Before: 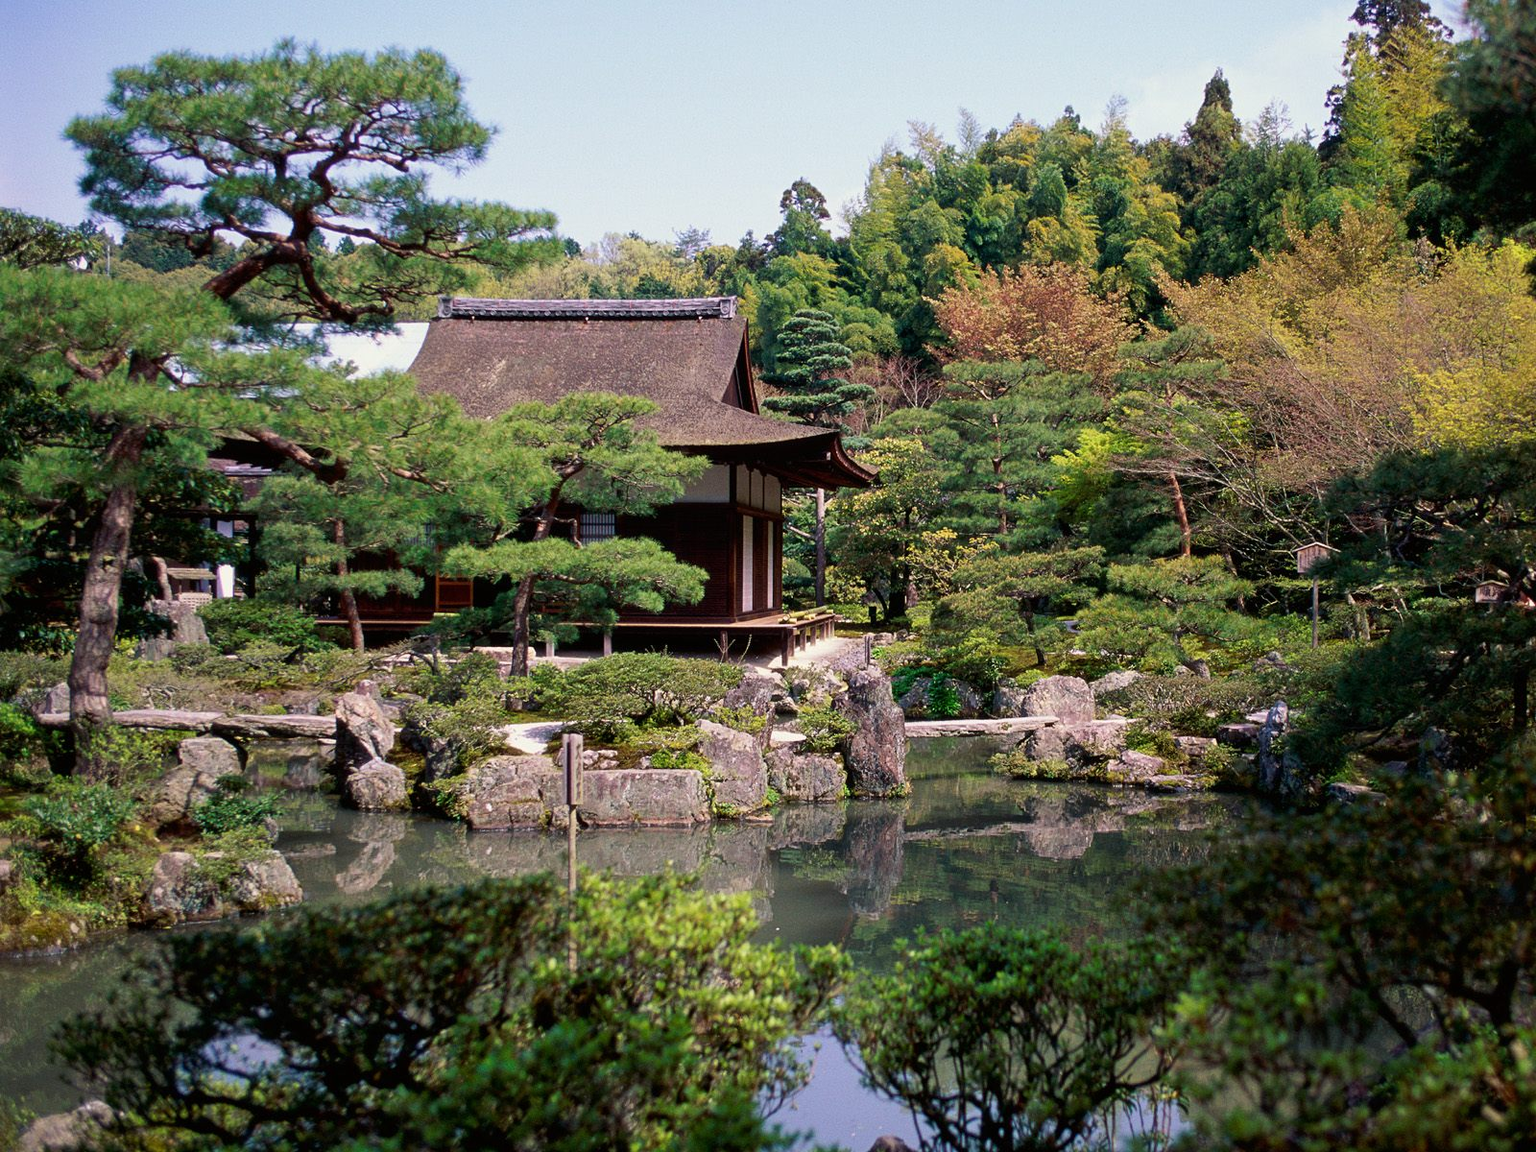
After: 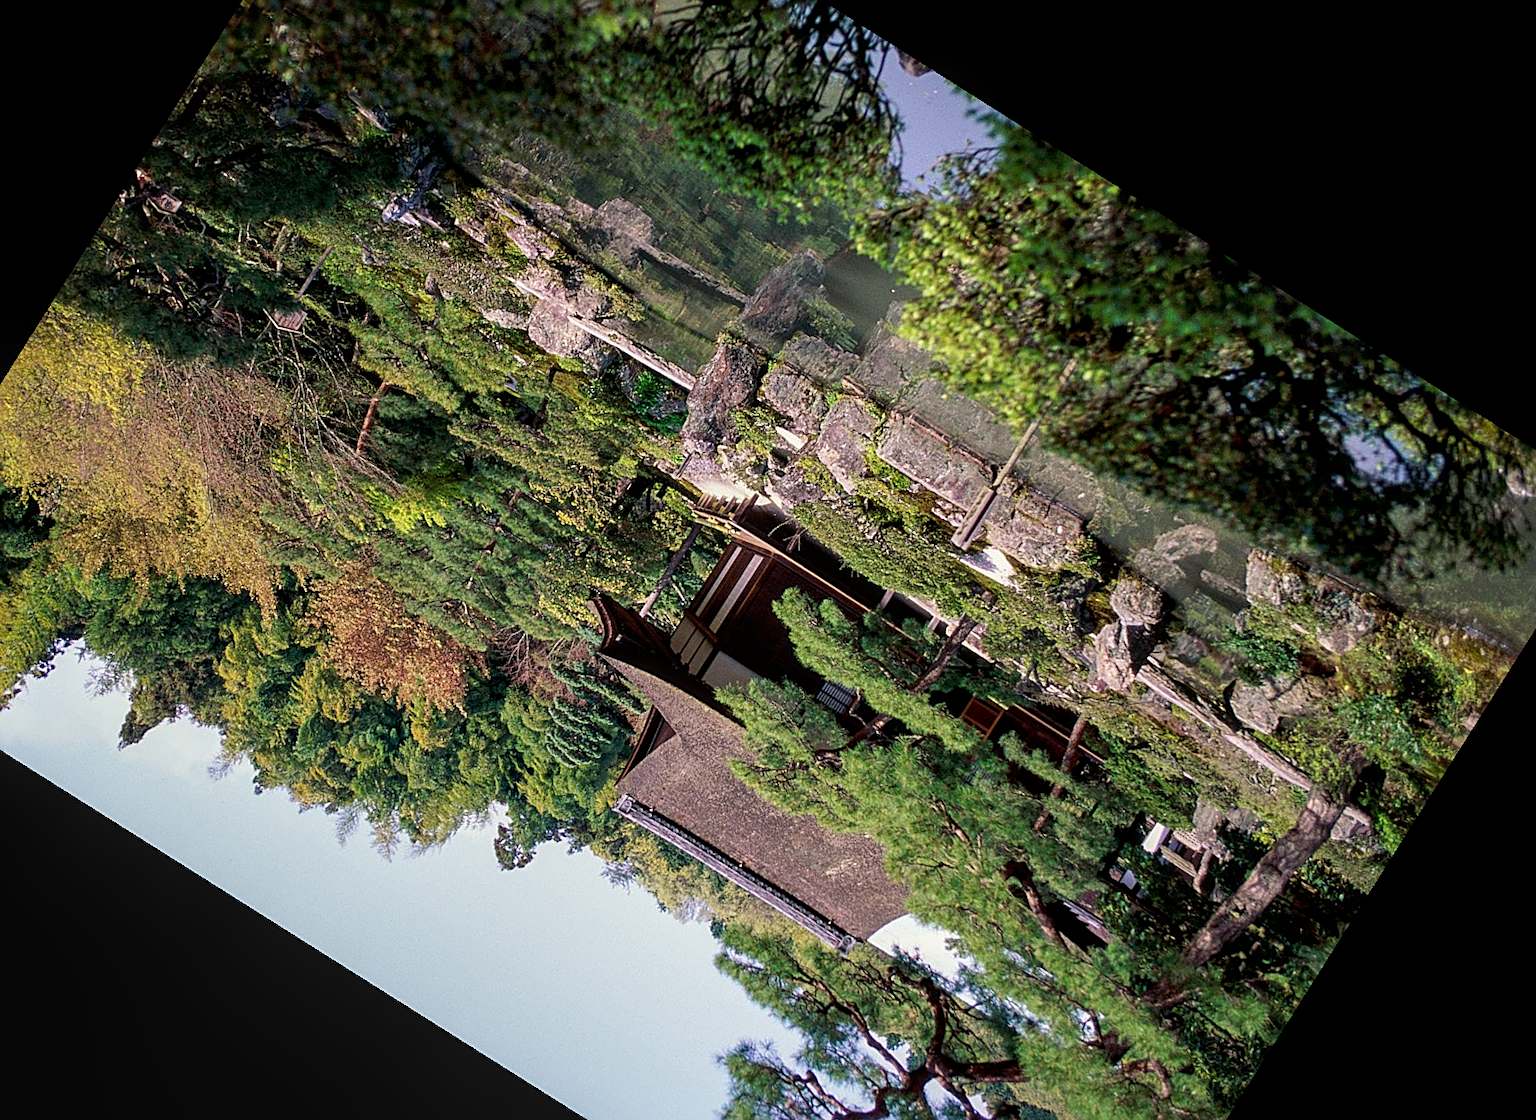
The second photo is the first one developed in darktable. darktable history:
crop and rotate: angle 147.79°, left 9.202%, top 15.608%, right 4.427%, bottom 17.131%
sharpen: on, module defaults
local contrast: on, module defaults
